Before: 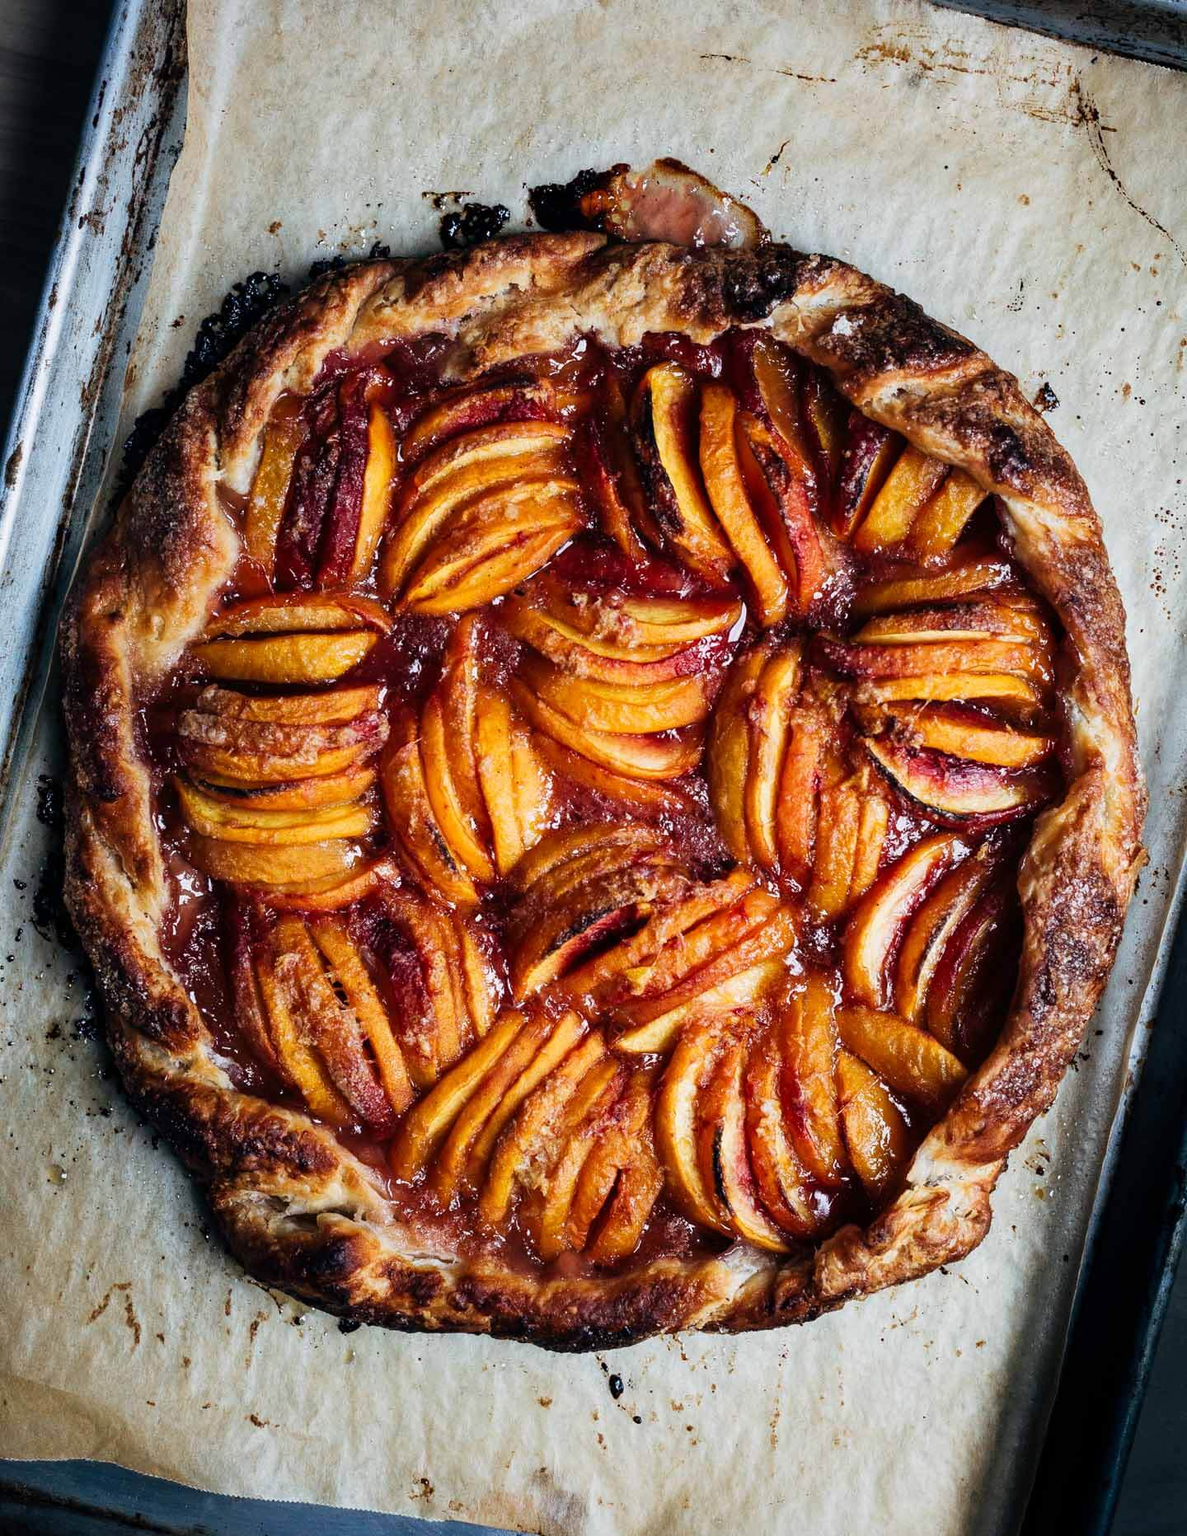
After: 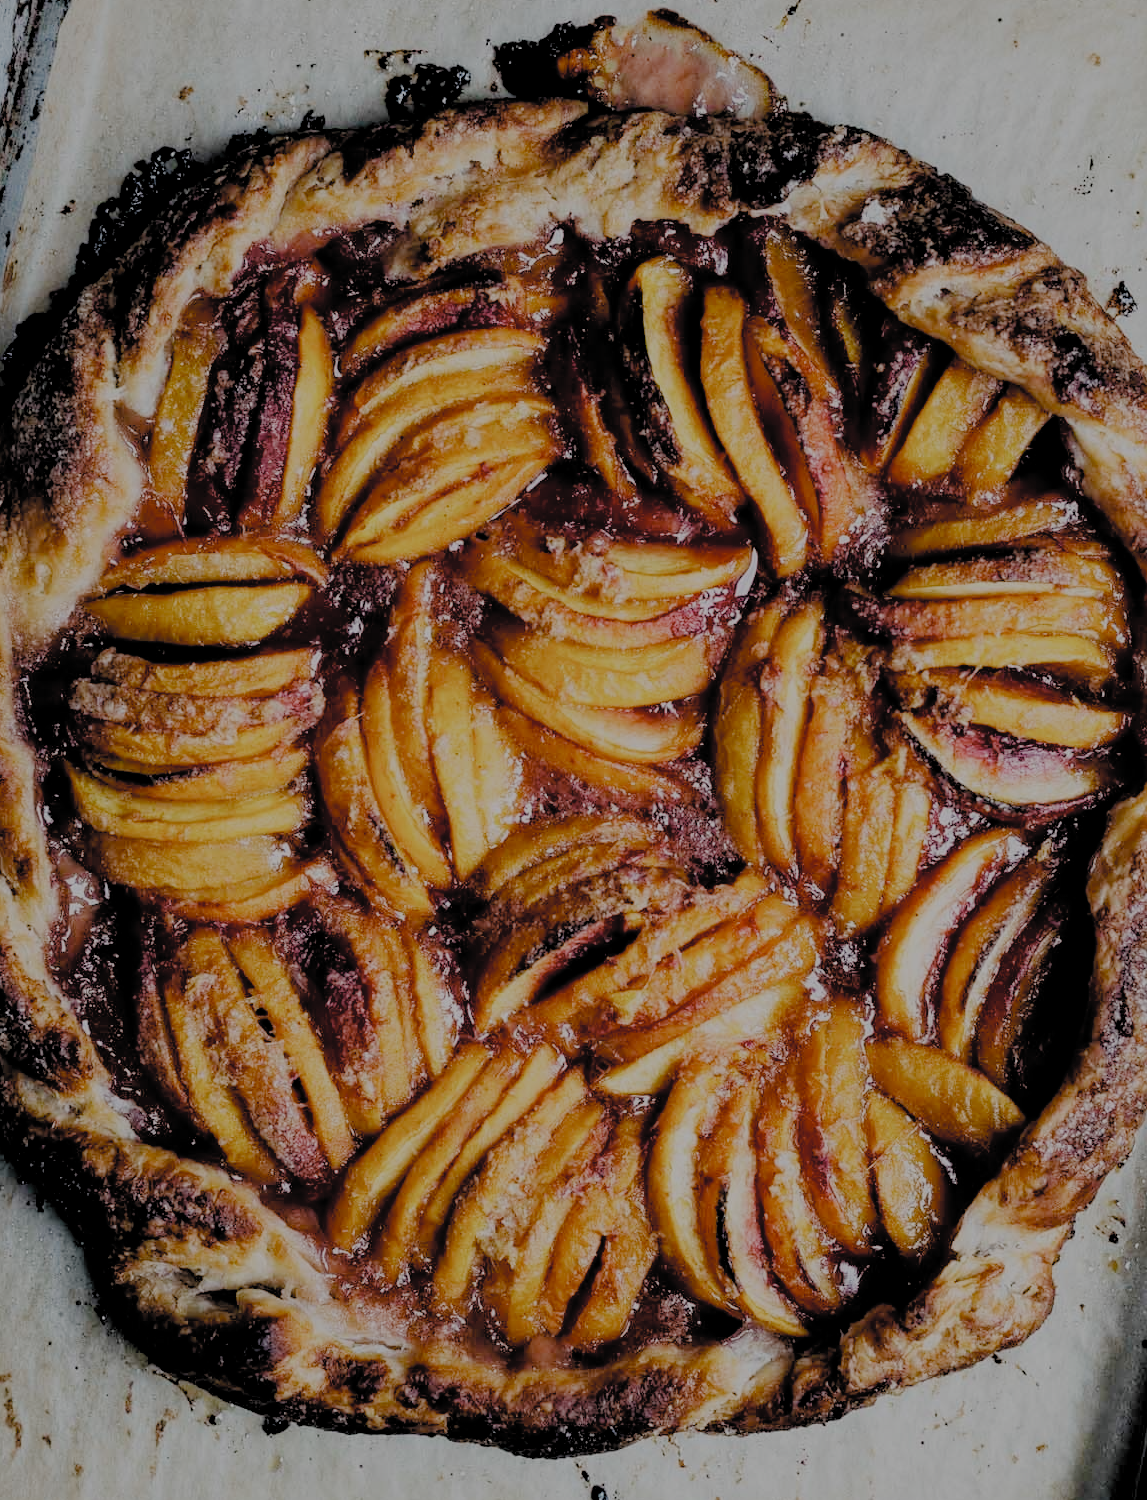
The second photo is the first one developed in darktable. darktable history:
filmic rgb: black relative exposure -4.46 EV, white relative exposure 6.61 EV, hardness 1.87, contrast 0.516, preserve chrominance no, color science v4 (2020), contrast in shadows soft, contrast in highlights soft
crop and rotate: left 10.293%, top 9.831%, right 10.054%, bottom 9.68%
contrast brightness saturation: contrast 0.051
